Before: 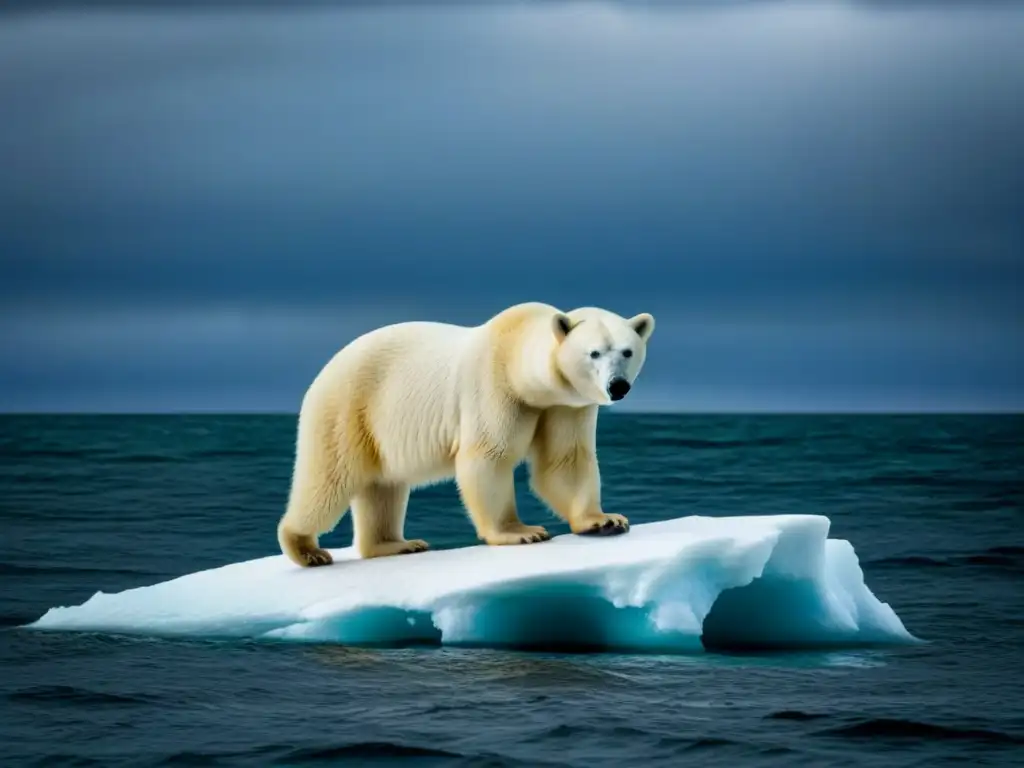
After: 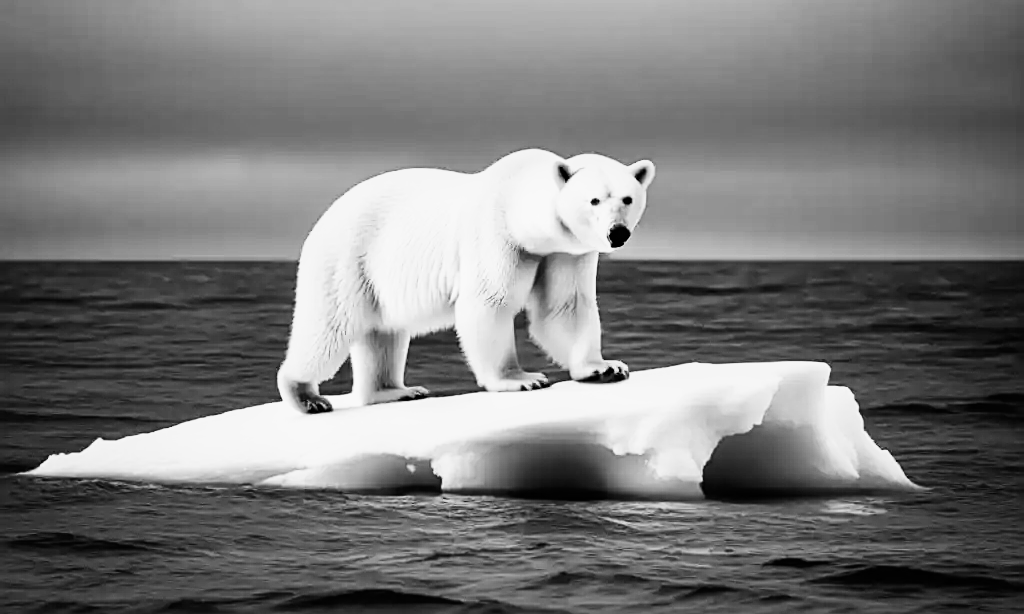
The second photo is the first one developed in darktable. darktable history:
sharpen: on, module defaults
crop and rotate: top 19.998%
base curve: curves: ch0 [(0, 0) (0.007, 0.004) (0.027, 0.03) (0.046, 0.07) (0.207, 0.54) (0.442, 0.872) (0.673, 0.972) (1, 1)], preserve colors none
monochrome: a 32, b 64, size 2.3
